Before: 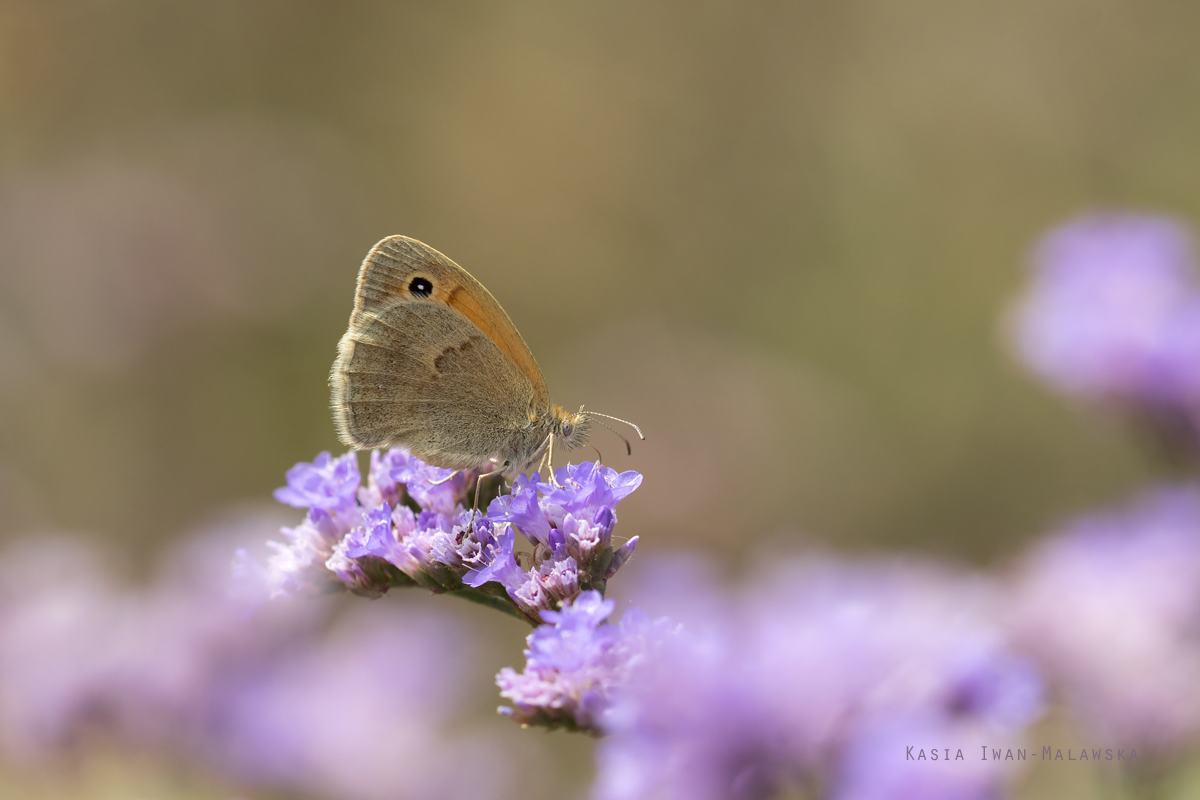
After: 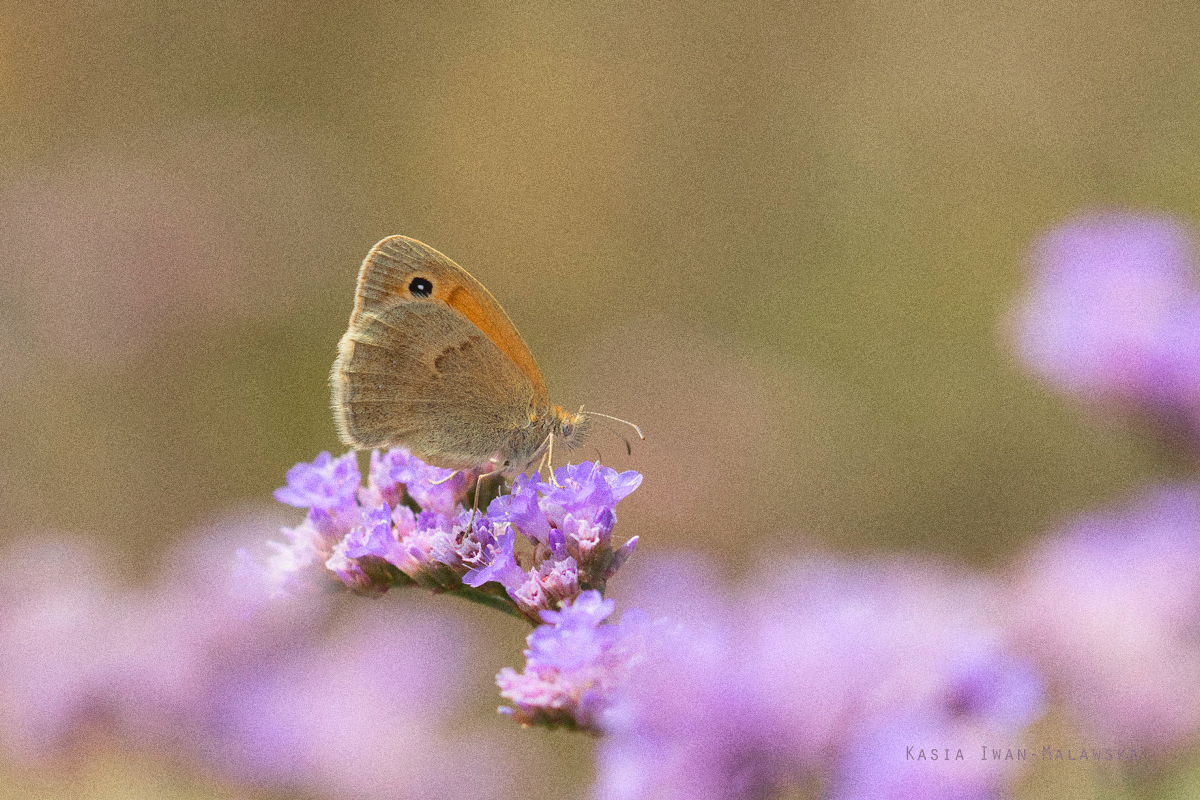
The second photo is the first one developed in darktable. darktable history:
grain: coarseness 9.61 ISO, strength 35.62%
contrast brightness saturation: contrast -0.1, brightness 0.05, saturation 0.08
